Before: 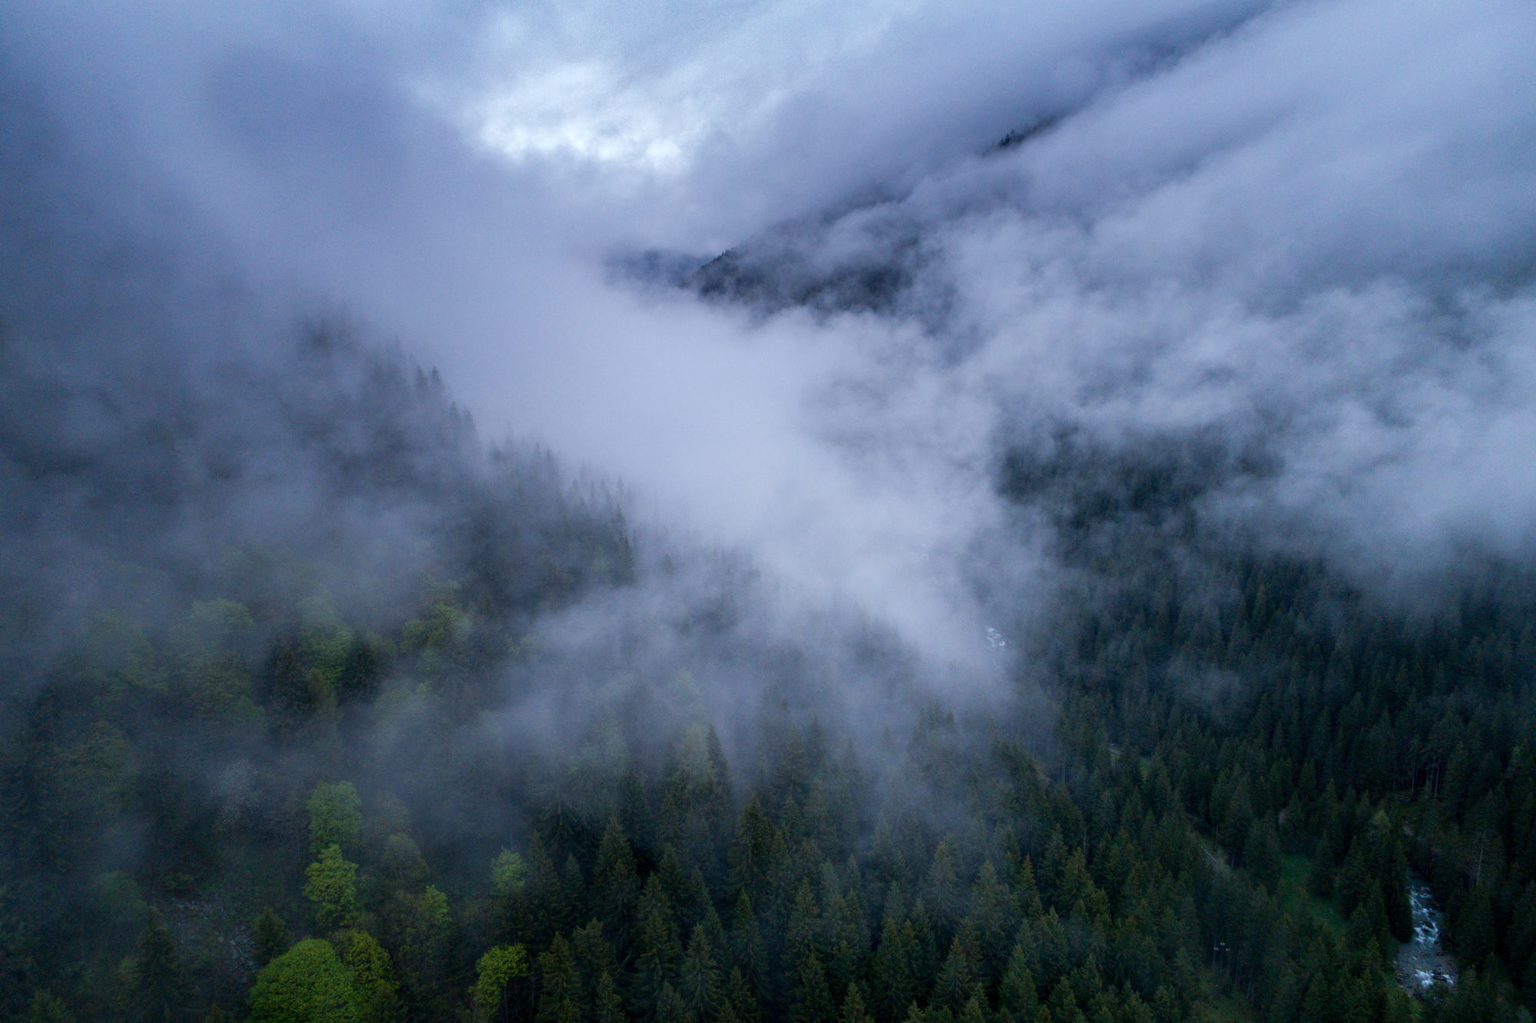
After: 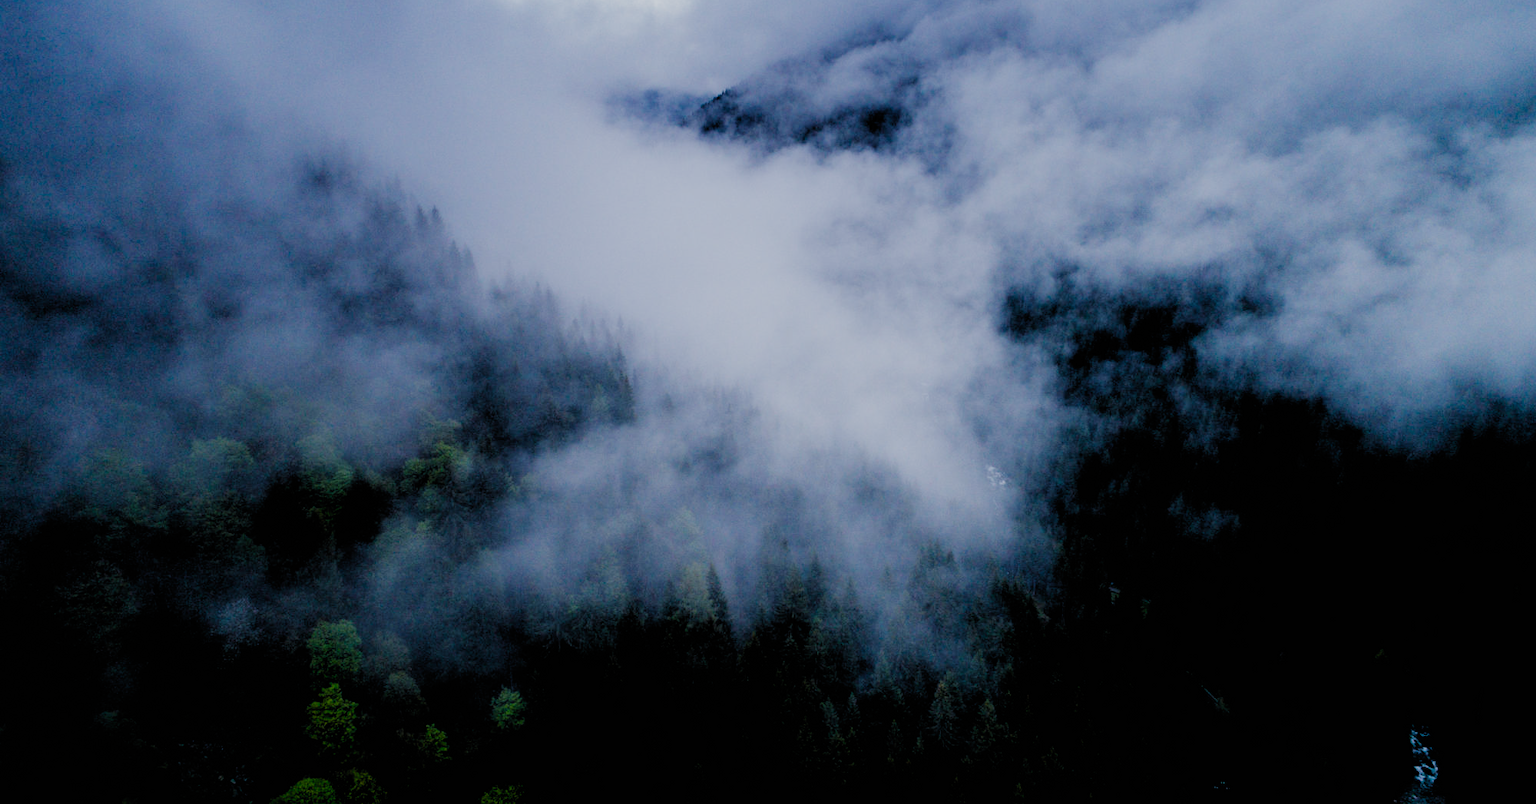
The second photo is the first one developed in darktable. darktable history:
filmic rgb: black relative exposure -2.85 EV, white relative exposure 4.56 EV, hardness 1.77, contrast 1.25, preserve chrominance no, color science v5 (2021)
crop and rotate: top 15.774%, bottom 5.506%
